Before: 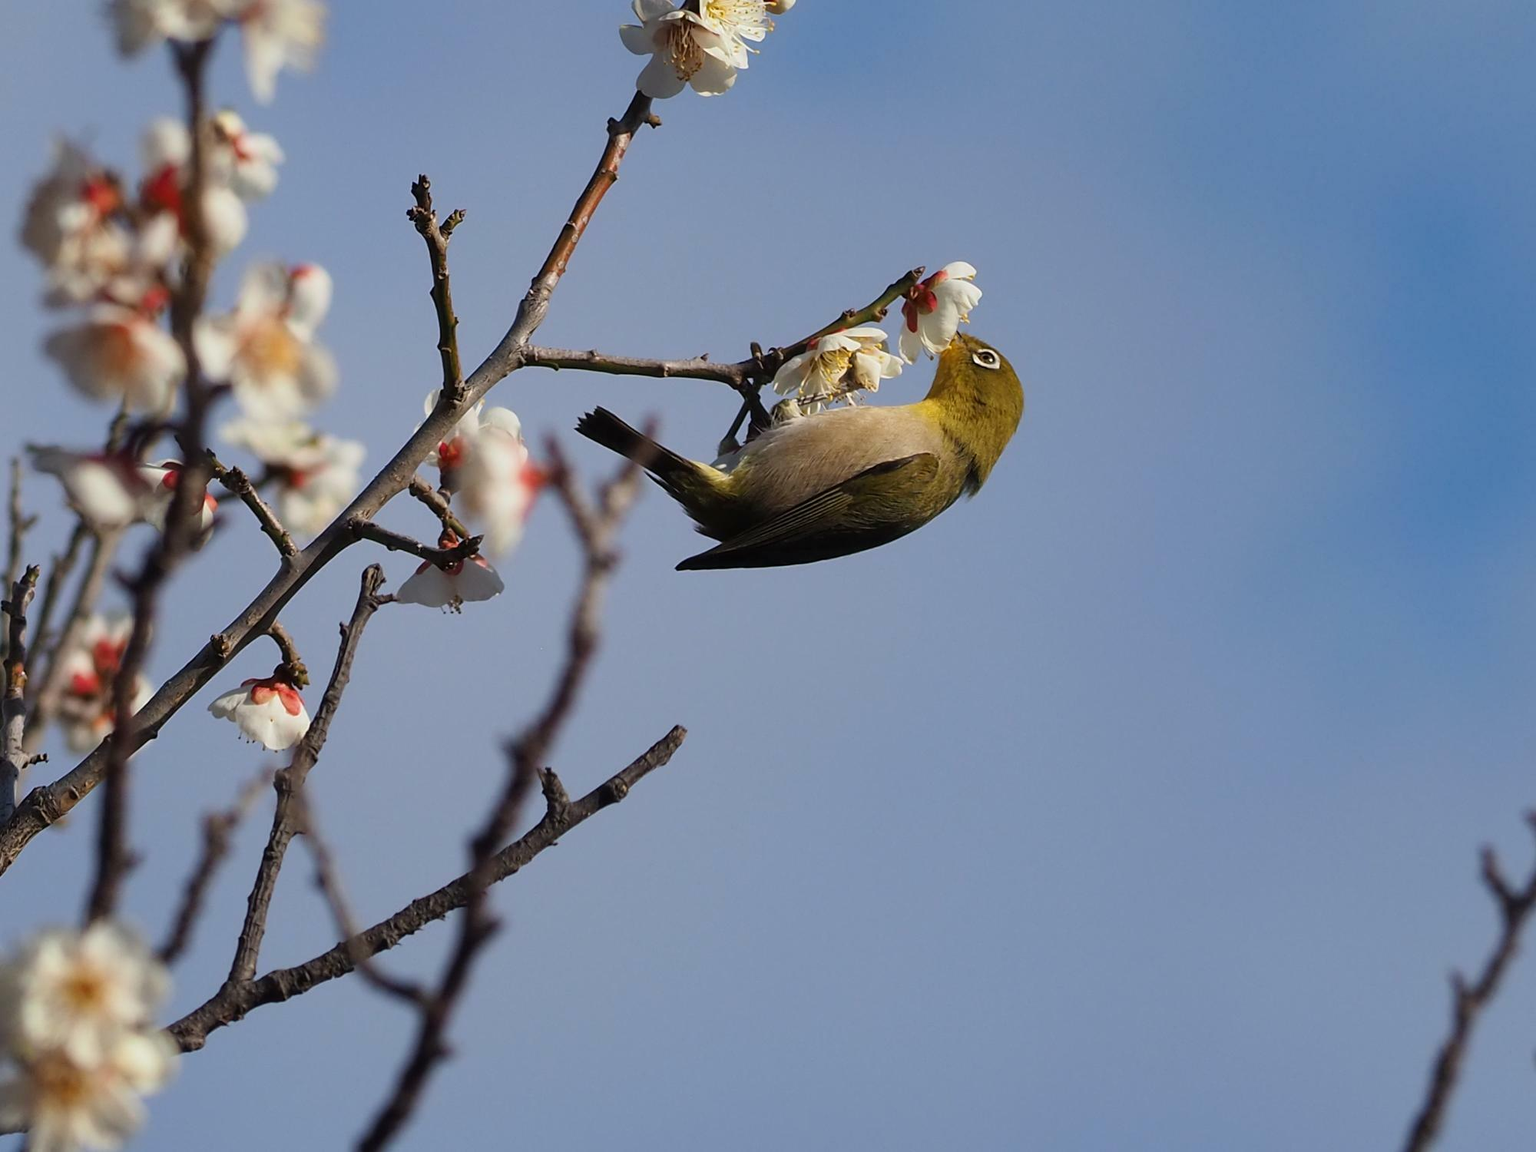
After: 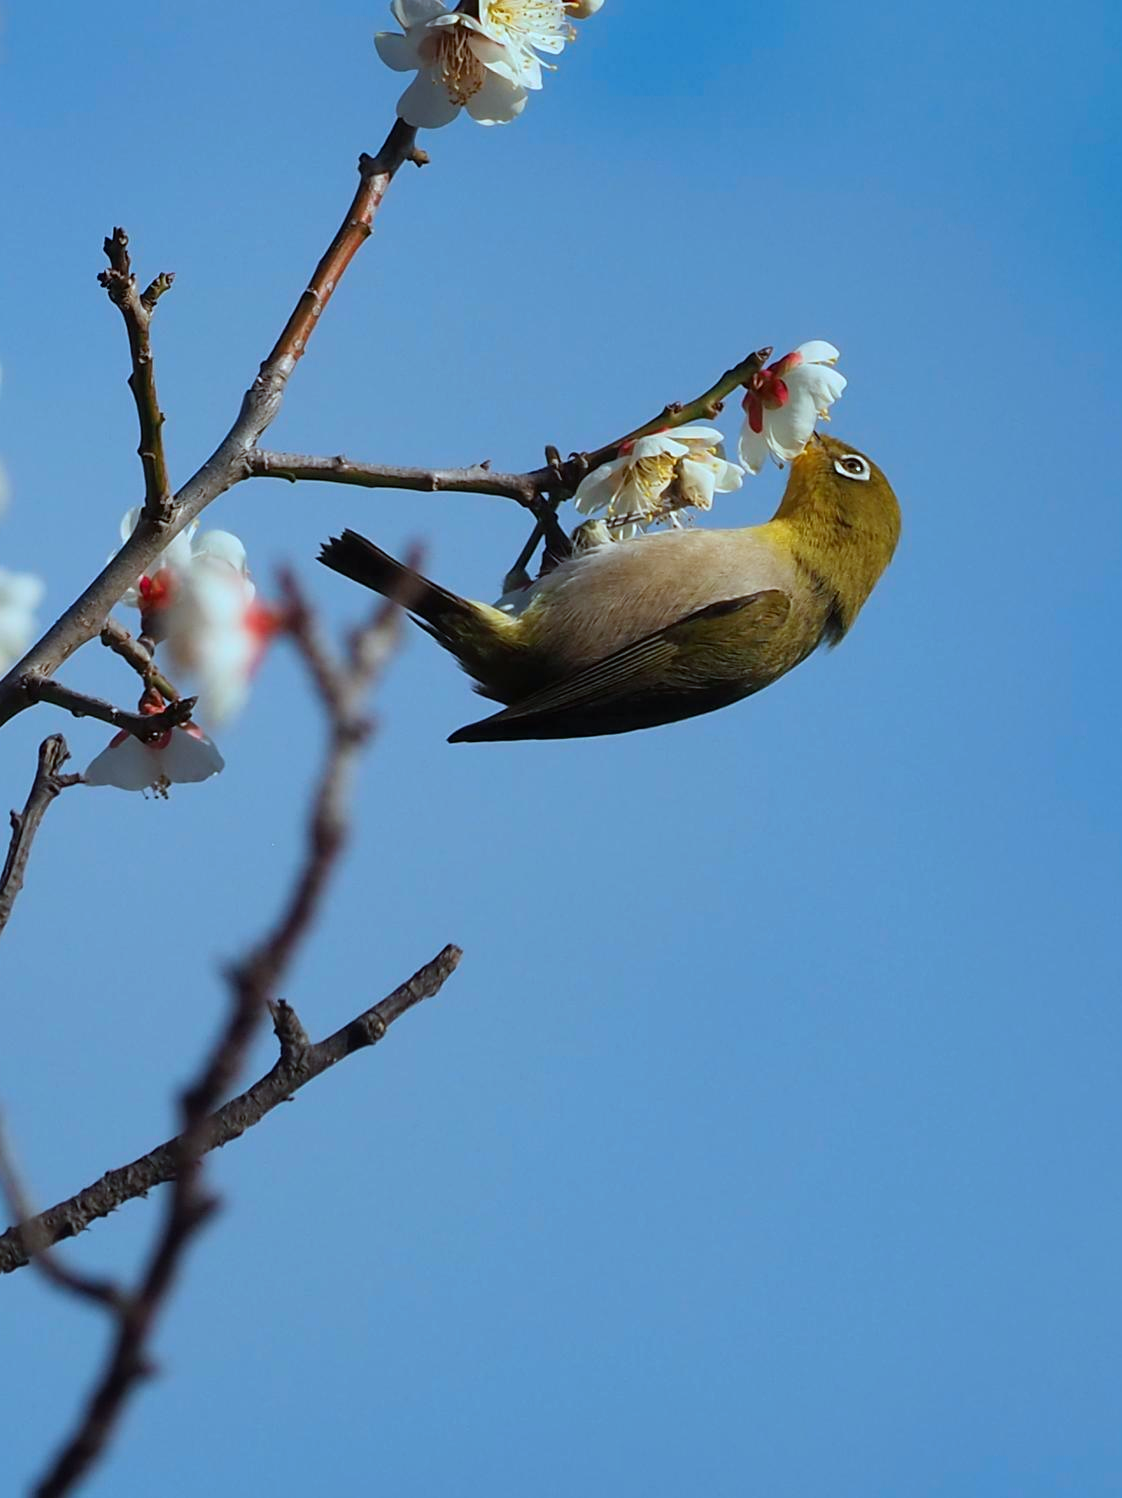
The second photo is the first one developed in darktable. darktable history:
crop: left 21.644%, right 22.147%, bottom 0.012%
contrast brightness saturation: saturation 0.182
color correction: highlights a* -10.63, highlights b* -19.4
